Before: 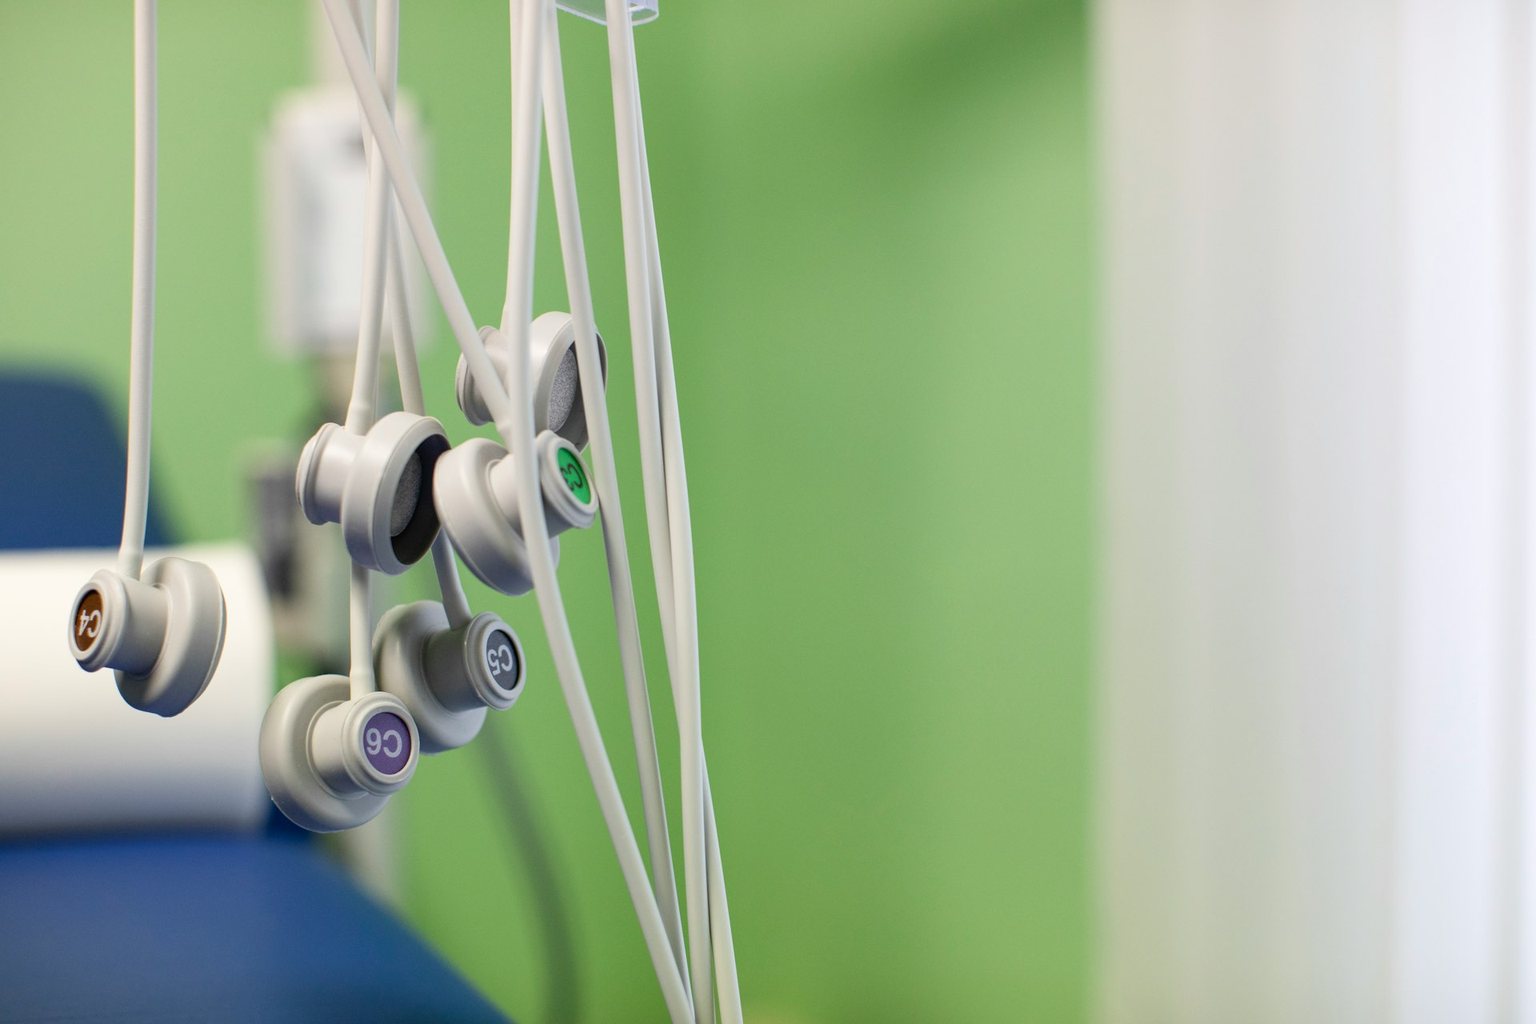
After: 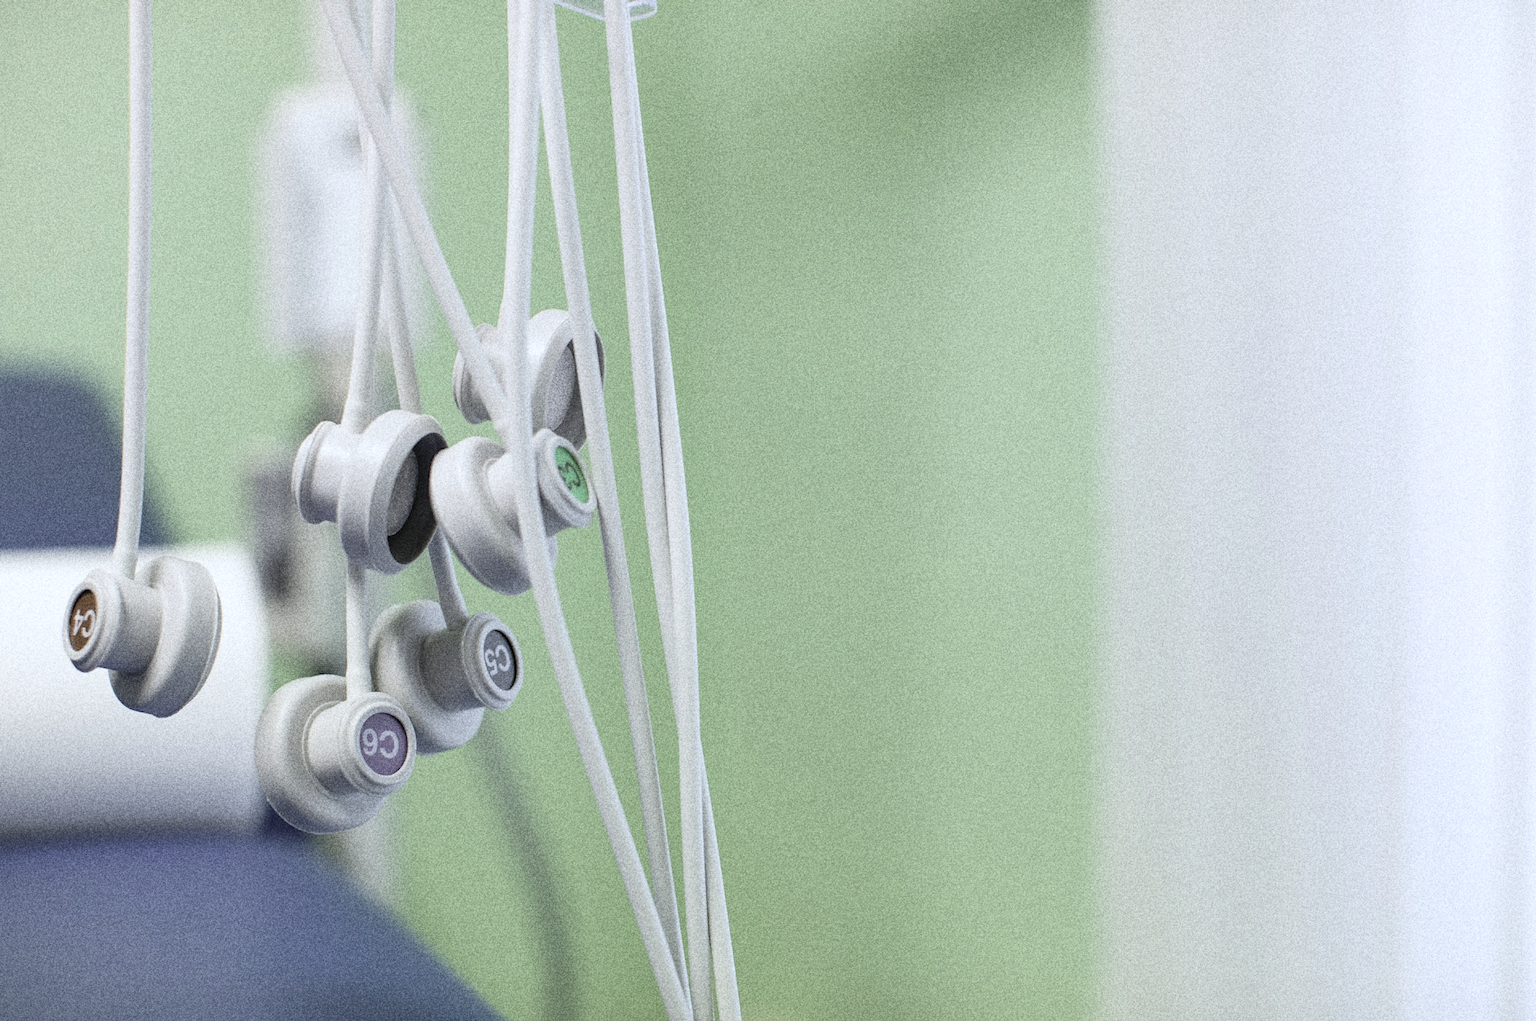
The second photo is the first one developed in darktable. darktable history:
crop: left 0.434%, top 0.485%, right 0.244%, bottom 0.386%
white balance: red 0.931, blue 1.11
tone equalizer: on, module defaults
contrast brightness saturation: brightness 0.18, saturation -0.5
grain: coarseness 14.49 ISO, strength 48.04%, mid-tones bias 35%
